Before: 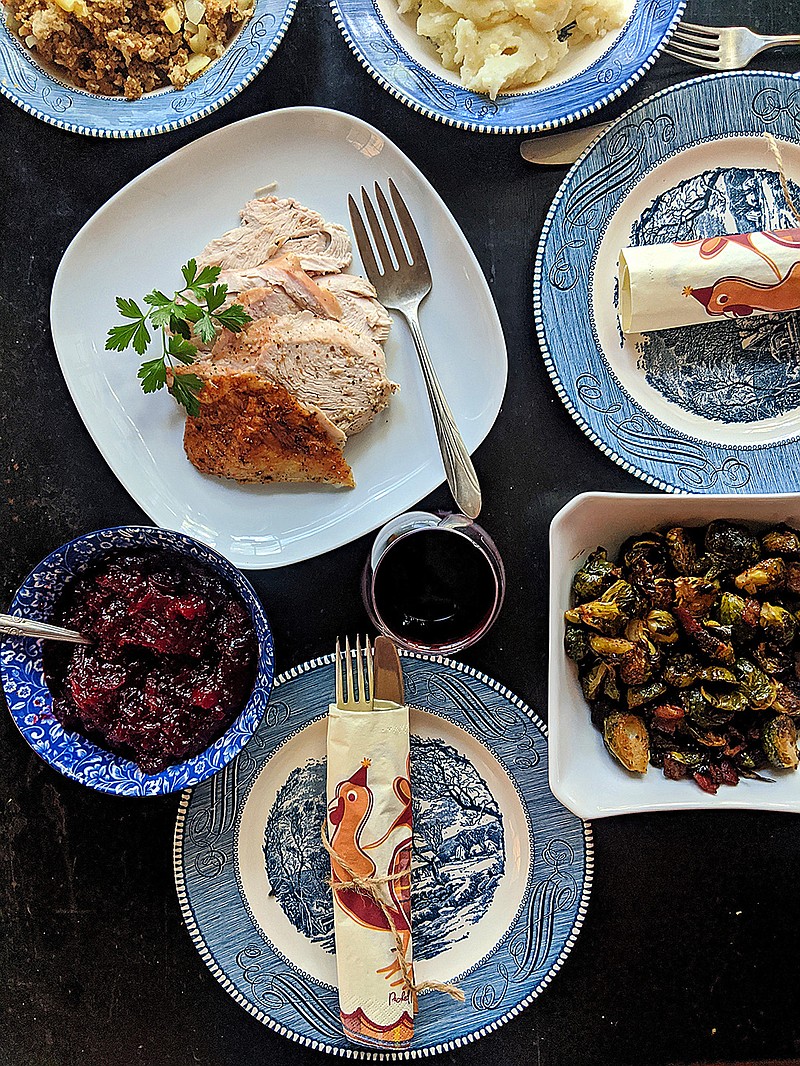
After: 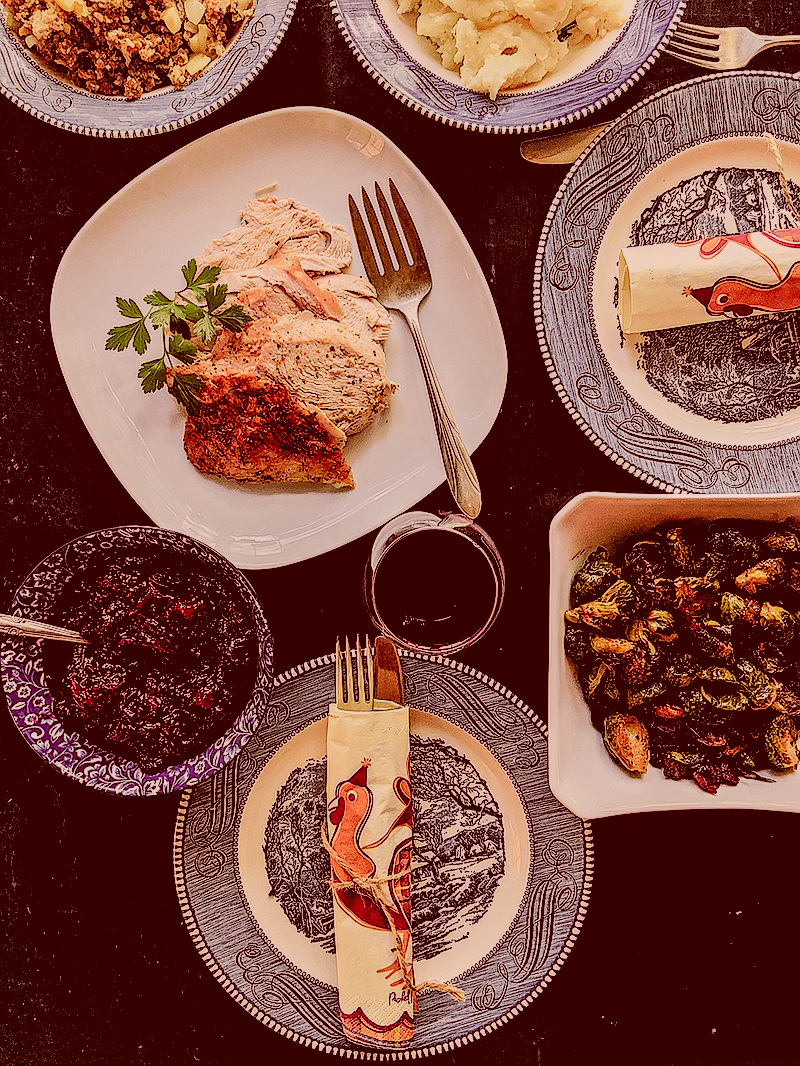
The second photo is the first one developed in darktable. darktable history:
local contrast: detail 130%
filmic rgb: black relative exposure -6.12 EV, white relative exposure 6.95 EV, hardness 2.28
levels: black 3.83%, levels [0.073, 0.497, 0.972]
color correction: highlights a* 9.1, highlights b* 8.66, shadows a* 39.96, shadows b* 39.46, saturation 0.809
exposure: exposure -0.004 EV, compensate highlight preservation false
tone curve: curves: ch0 [(0, 0) (0.058, 0.027) (0.214, 0.183) (0.304, 0.288) (0.51, 0.549) (0.658, 0.7) (0.741, 0.775) (0.844, 0.866) (0.986, 0.957)]; ch1 [(0, 0) (0.172, 0.123) (0.312, 0.296) (0.437, 0.429) (0.471, 0.469) (0.502, 0.5) (0.513, 0.515) (0.572, 0.603) (0.617, 0.653) (0.68, 0.724) (0.889, 0.924) (1, 1)]; ch2 [(0, 0) (0.411, 0.424) (0.489, 0.49) (0.502, 0.5) (0.517, 0.519) (0.549, 0.578) (0.604, 0.628) (0.693, 0.686) (1, 1)], color space Lab, independent channels, preserve colors none
